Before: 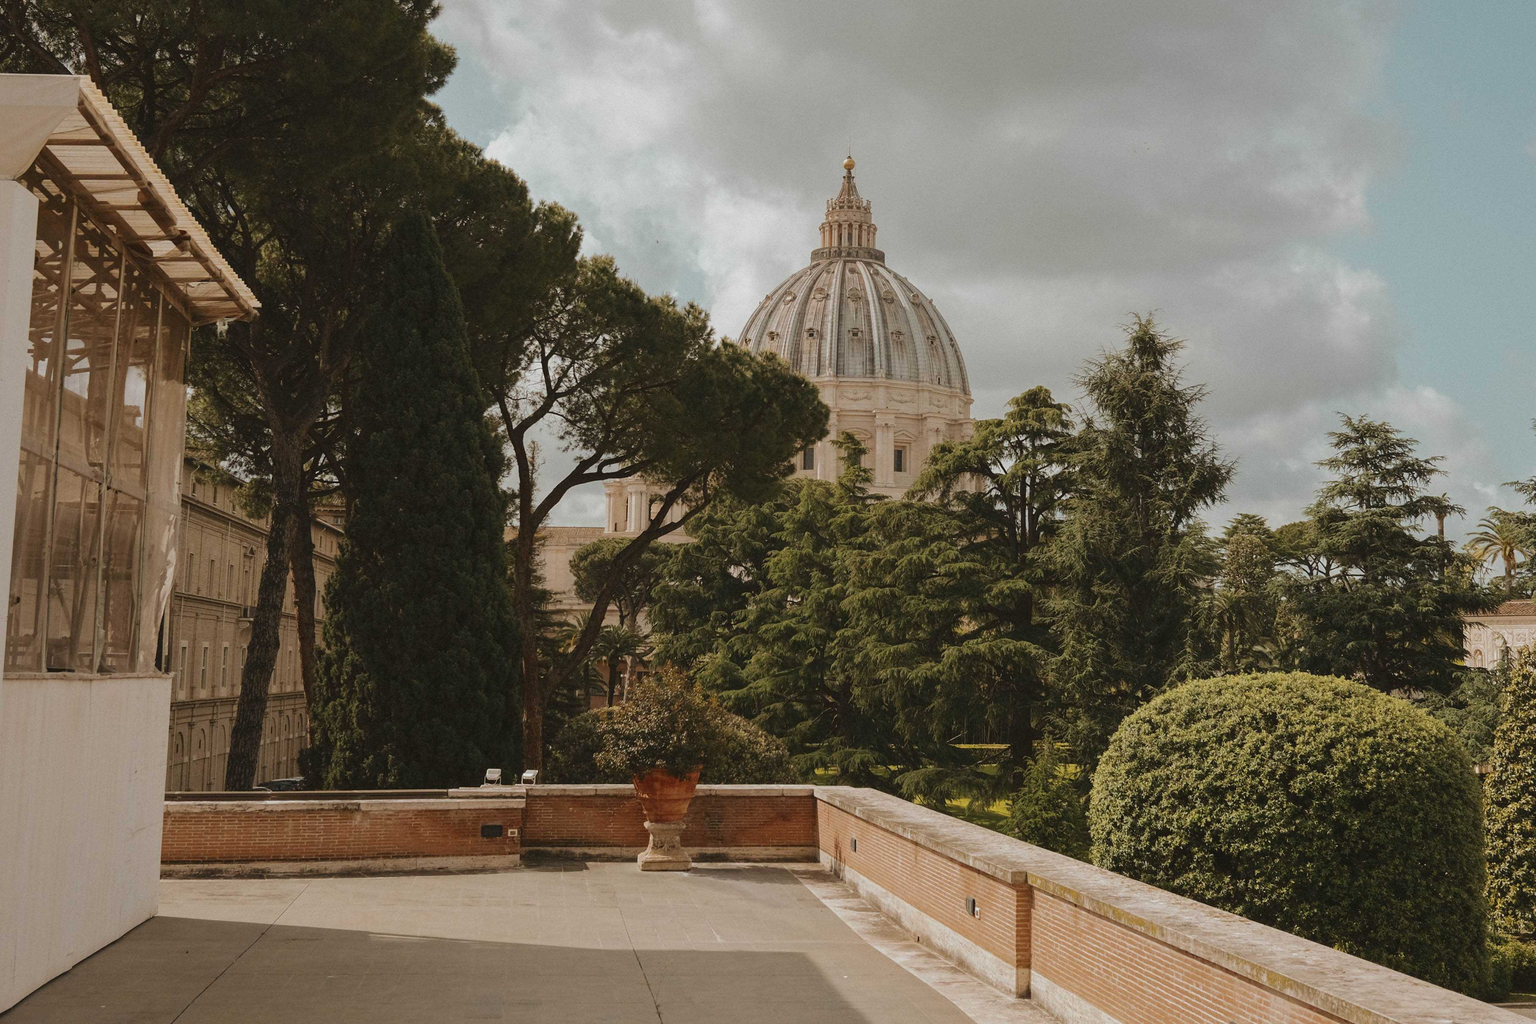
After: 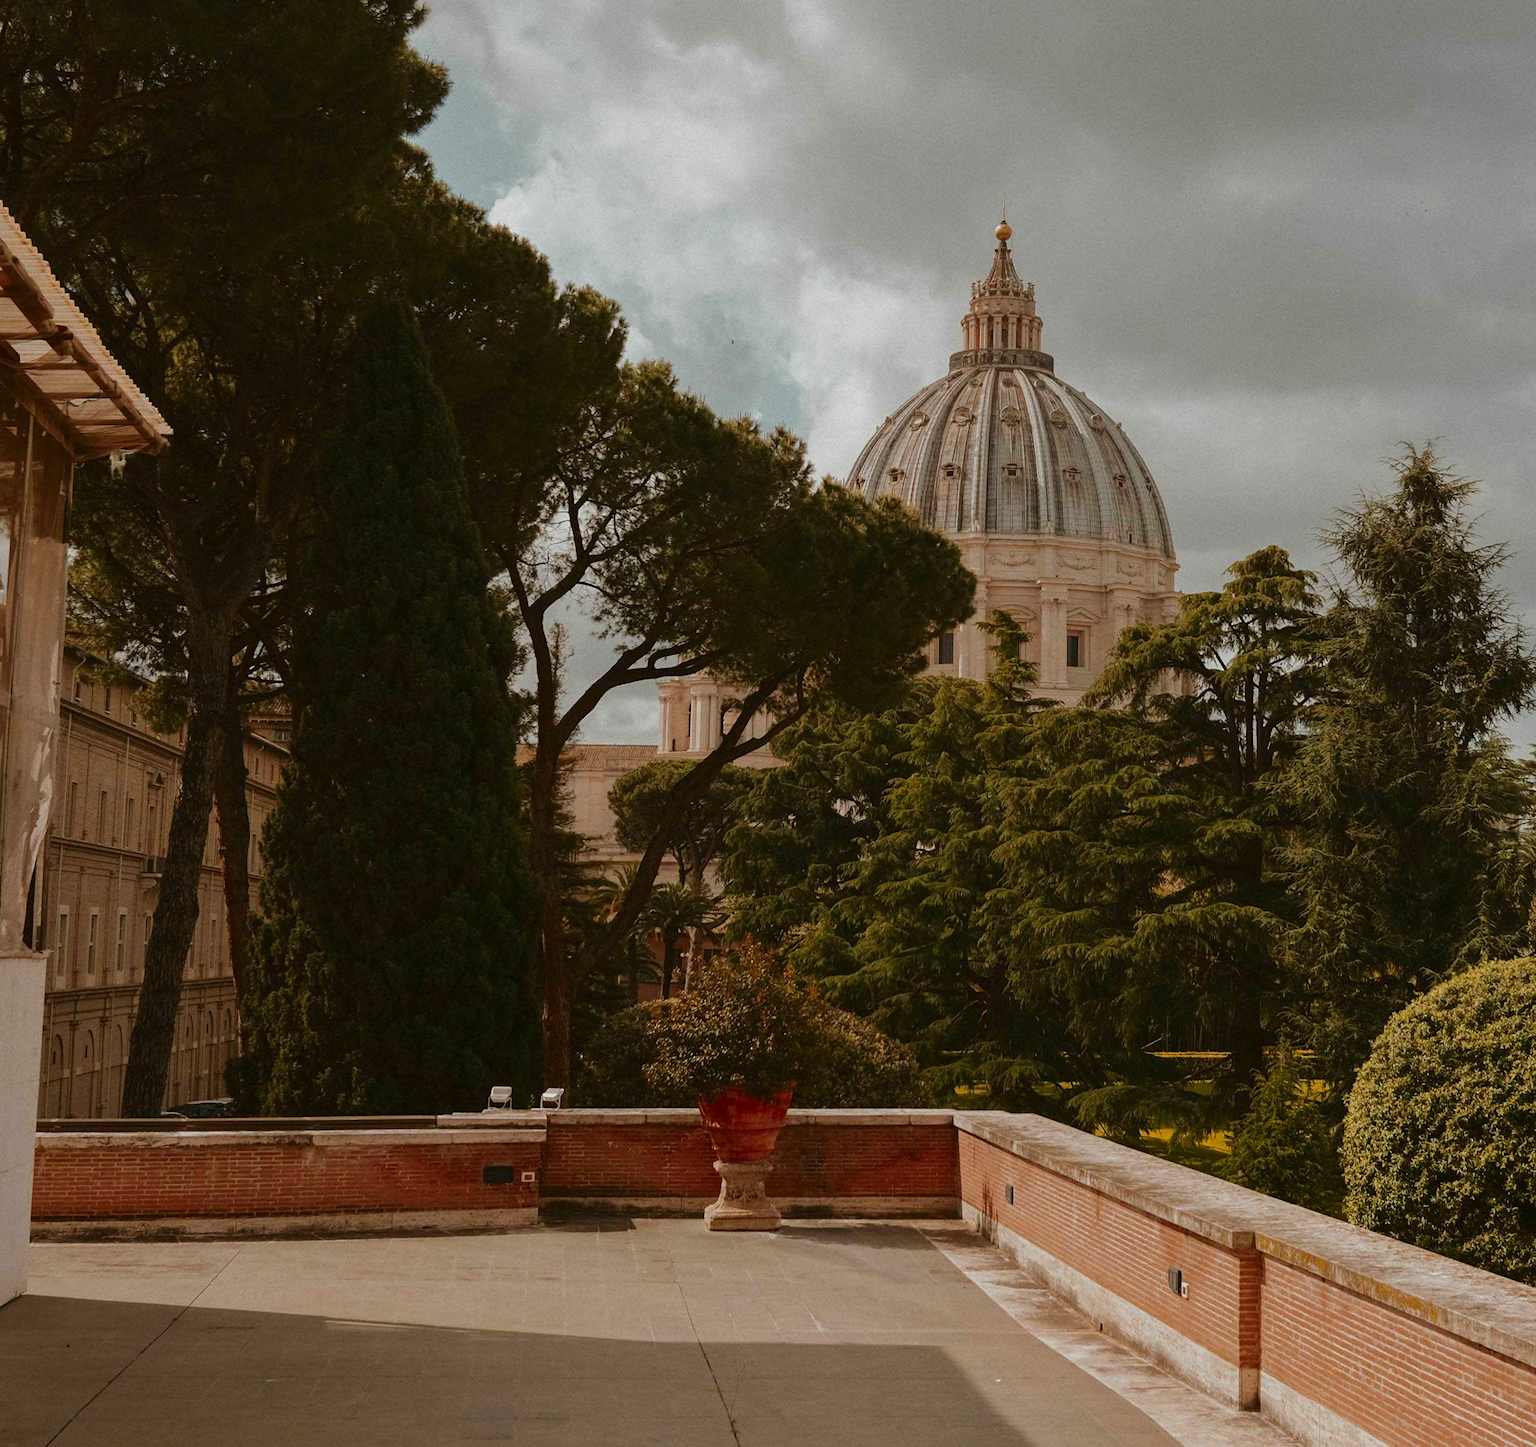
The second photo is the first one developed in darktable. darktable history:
color zones: curves: ch1 [(0.239, 0.552) (0.75, 0.5)]; ch2 [(0.25, 0.462) (0.749, 0.457)], mix 25.94%
contrast brightness saturation: contrast 0.07, brightness -0.14, saturation 0.11
crop and rotate: left 9.061%, right 20.142%
